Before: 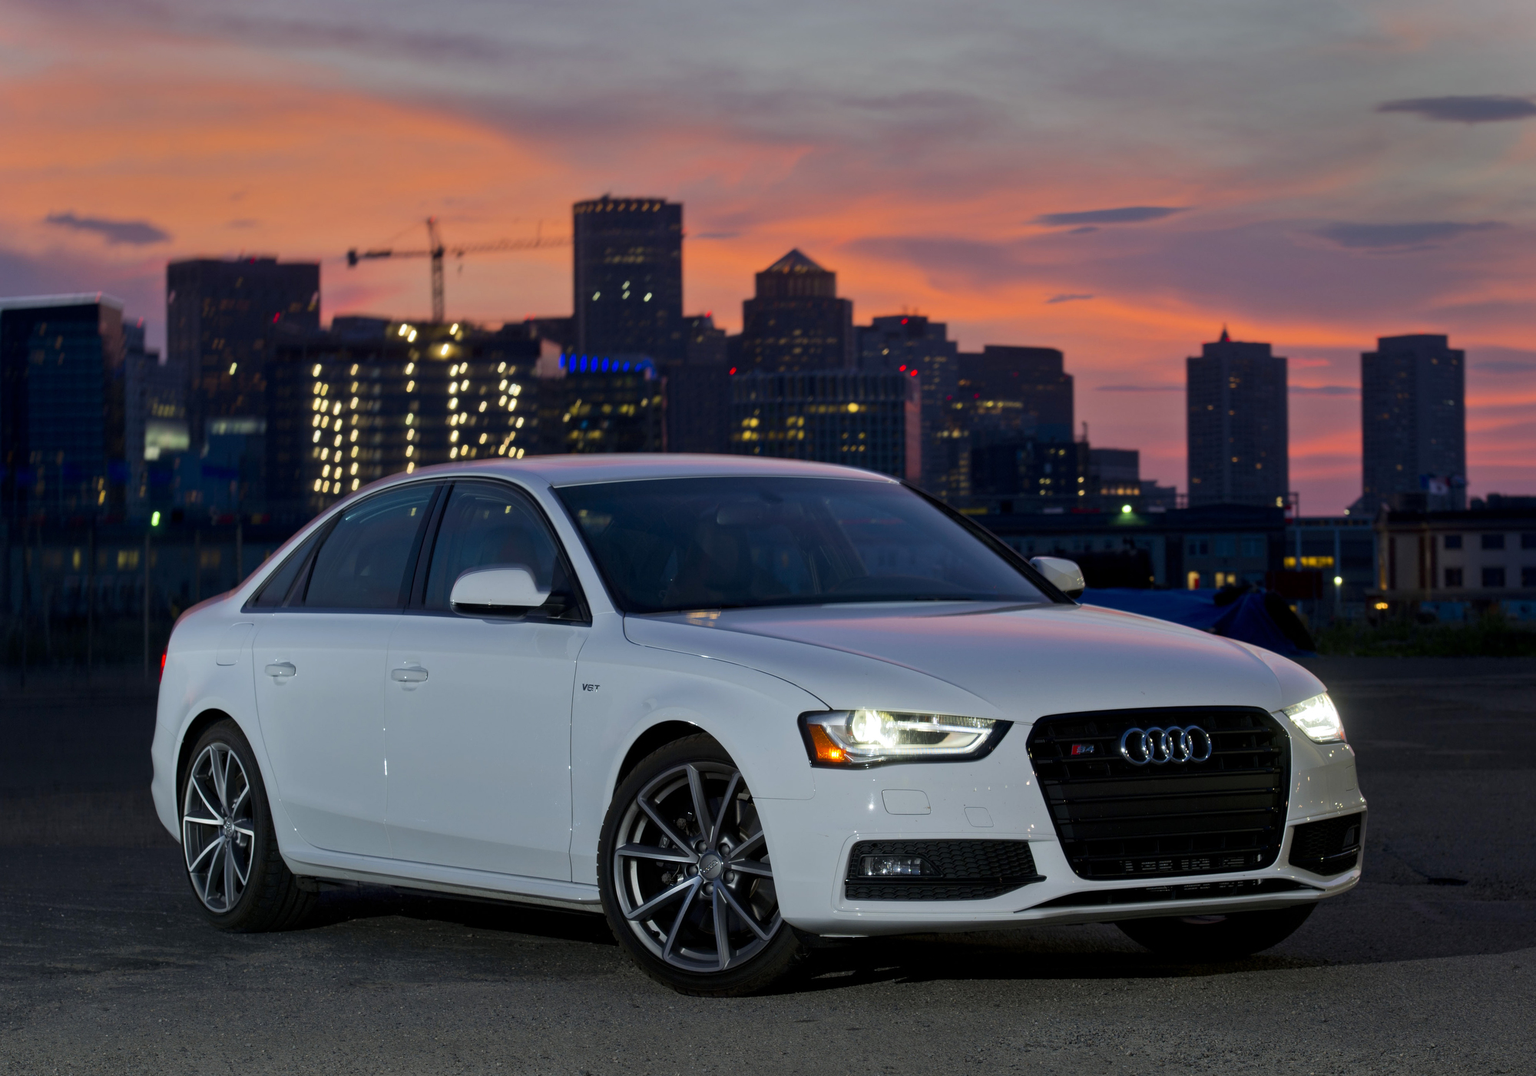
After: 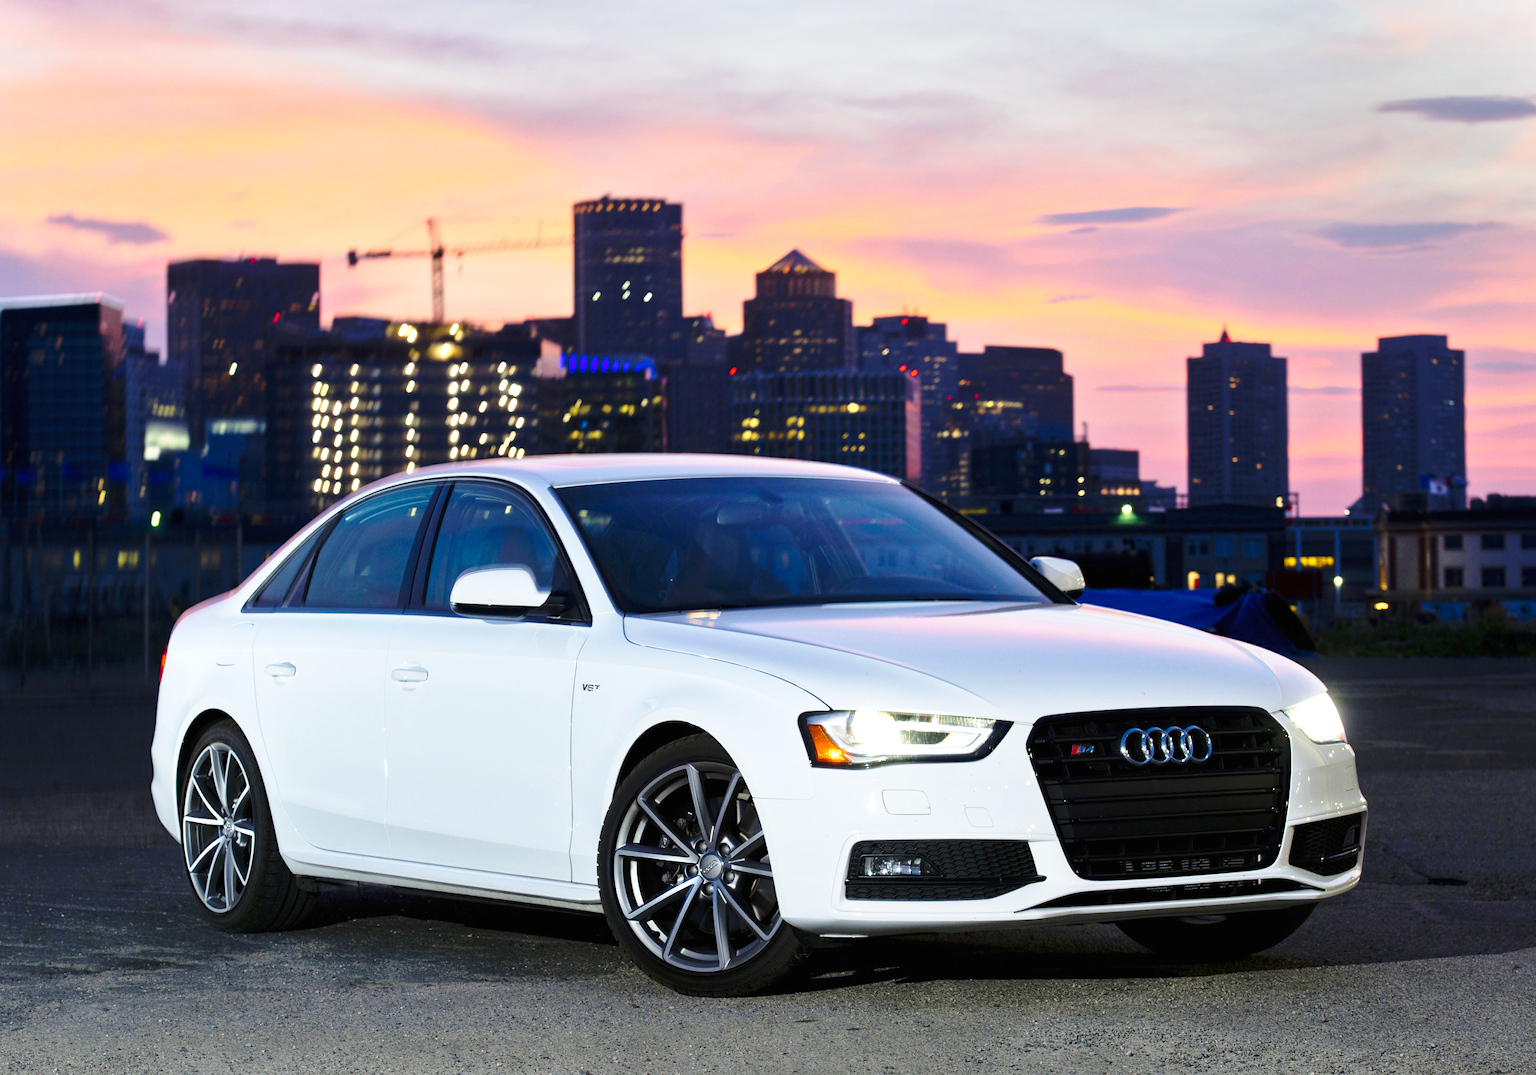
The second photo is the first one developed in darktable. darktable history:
exposure: black level correction -0.001, exposure 0.9 EV, compensate exposure bias true, compensate highlight preservation false
base curve: curves: ch0 [(0, 0) (0.036, 0.037) (0.121, 0.228) (0.46, 0.76) (0.859, 0.983) (1, 1)], preserve colors none
